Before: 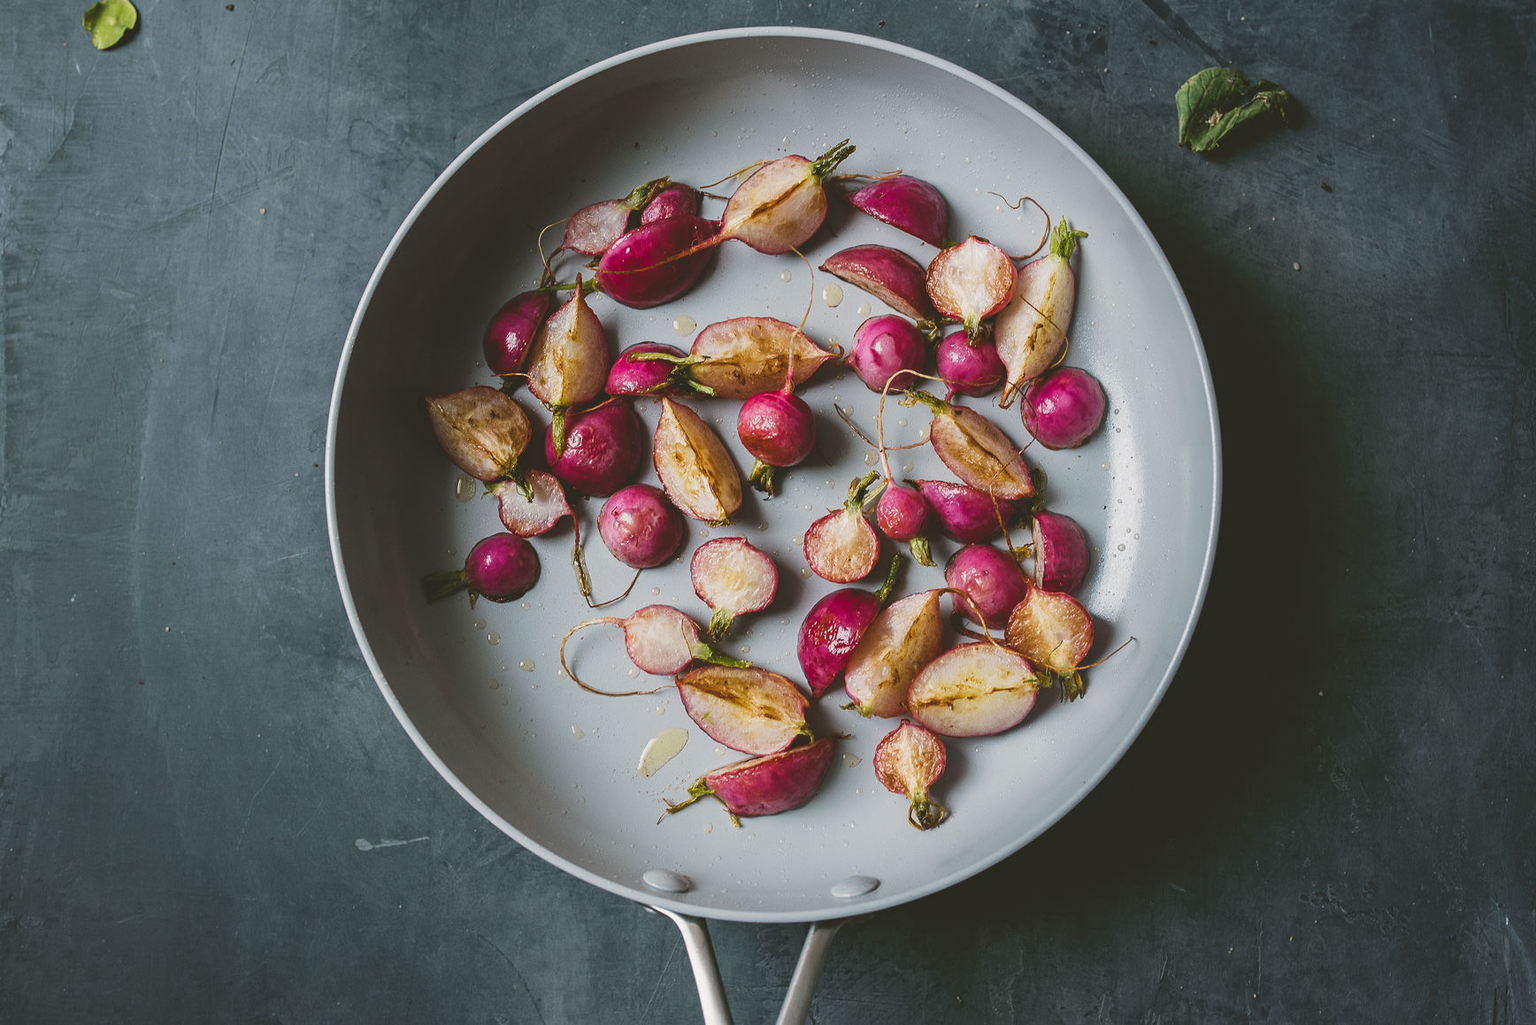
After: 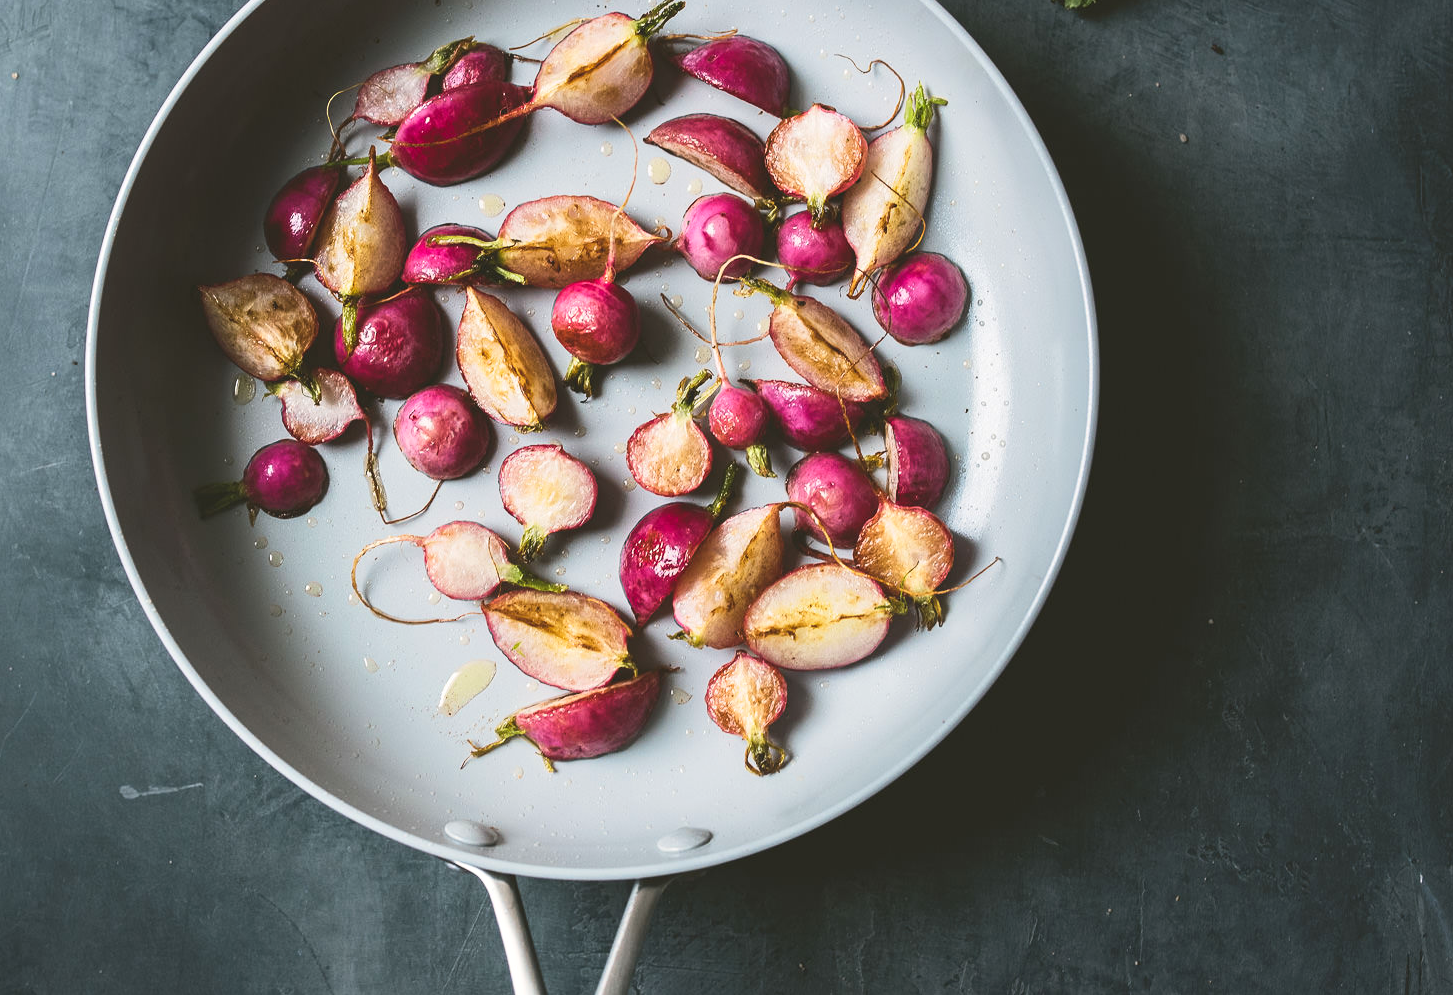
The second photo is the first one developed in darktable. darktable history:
crop: left 16.278%, top 14.075%
tone equalizer: -8 EV 0.026 EV, -7 EV -0.014 EV, -6 EV 0.019 EV, -5 EV 0.029 EV, -4 EV 0.281 EV, -3 EV 0.642 EV, -2 EV 0.581 EV, -1 EV 0.192 EV, +0 EV 0.013 EV, edges refinement/feathering 500, mask exposure compensation -1.57 EV, preserve details guided filter
